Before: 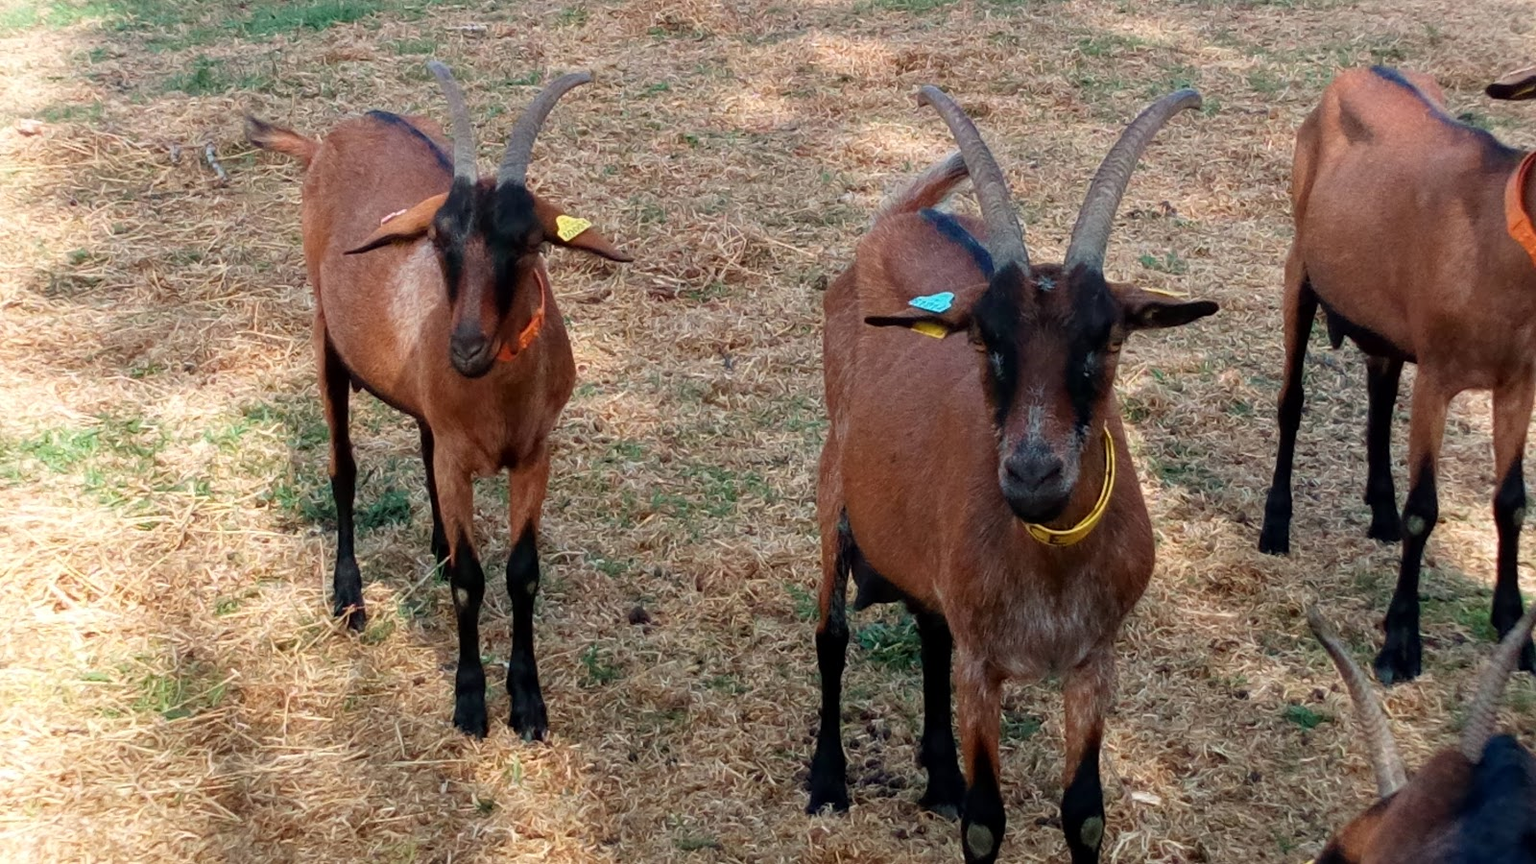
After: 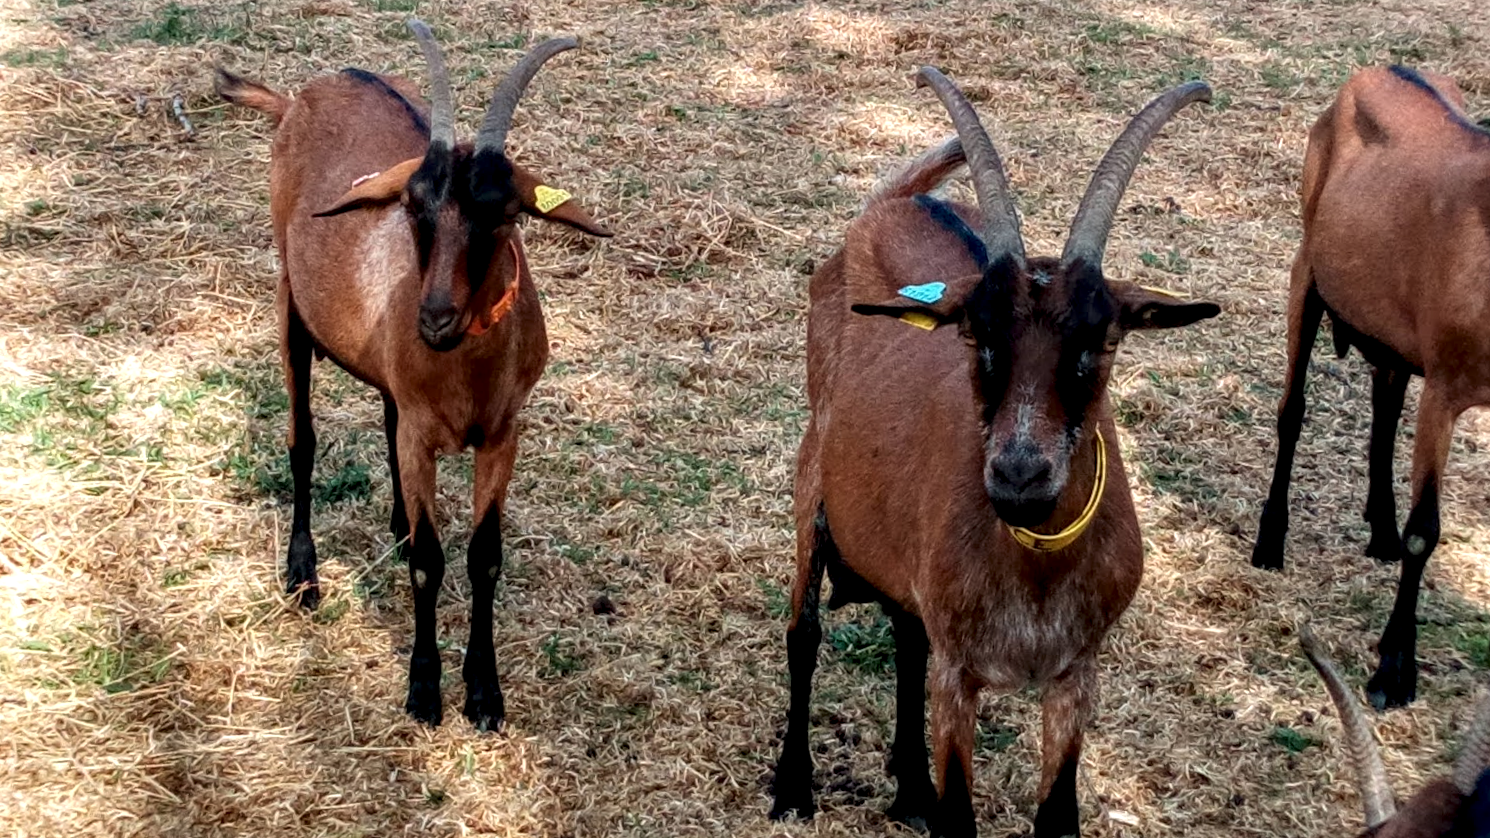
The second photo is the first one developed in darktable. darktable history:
local contrast: detail 160%
crop and rotate: angle -2.39°
